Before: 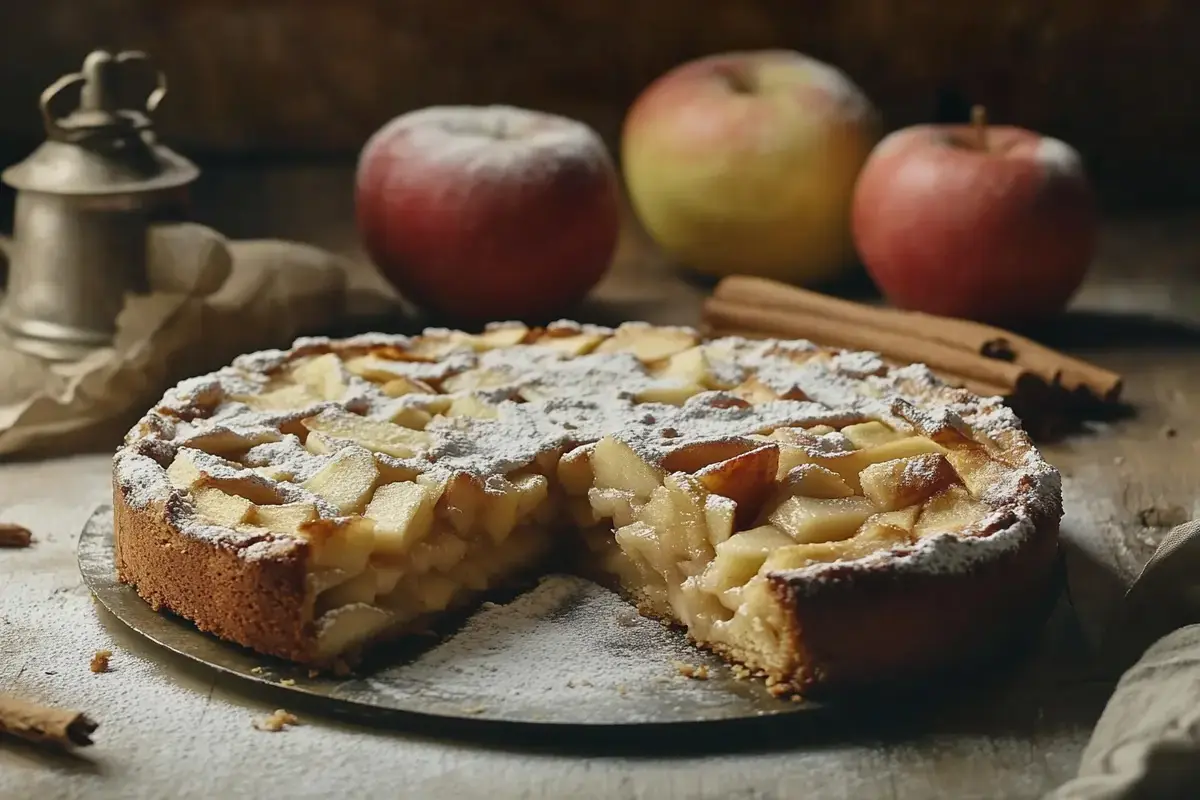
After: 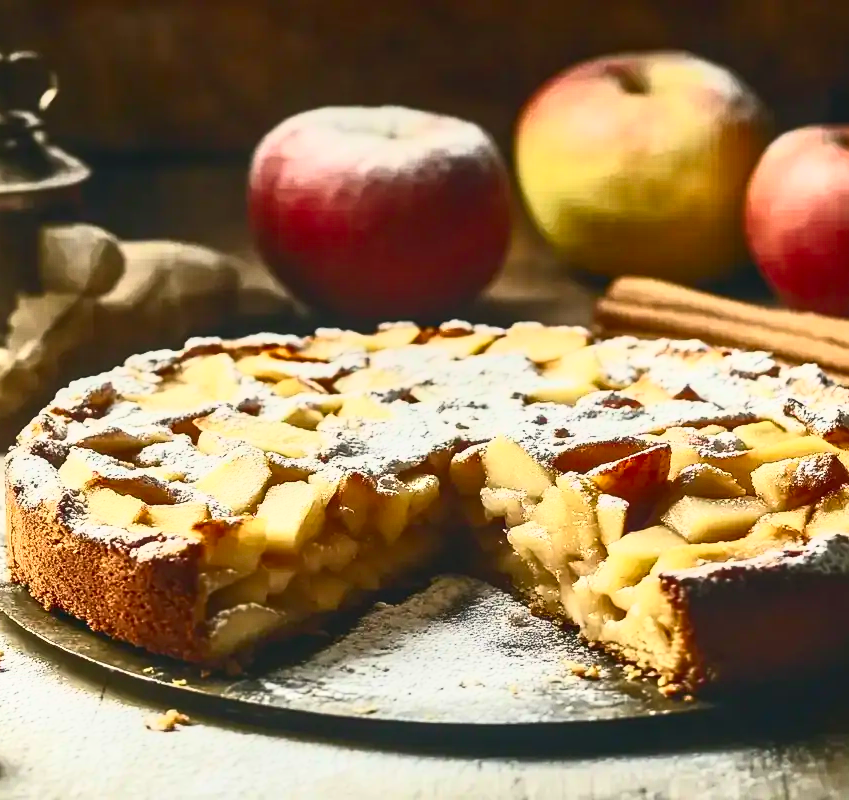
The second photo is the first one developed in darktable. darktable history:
crop and rotate: left 9.061%, right 20.142%
local contrast: on, module defaults
contrast brightness saturation: contrast 0.83, brightness 0.59, saturation 0.59
